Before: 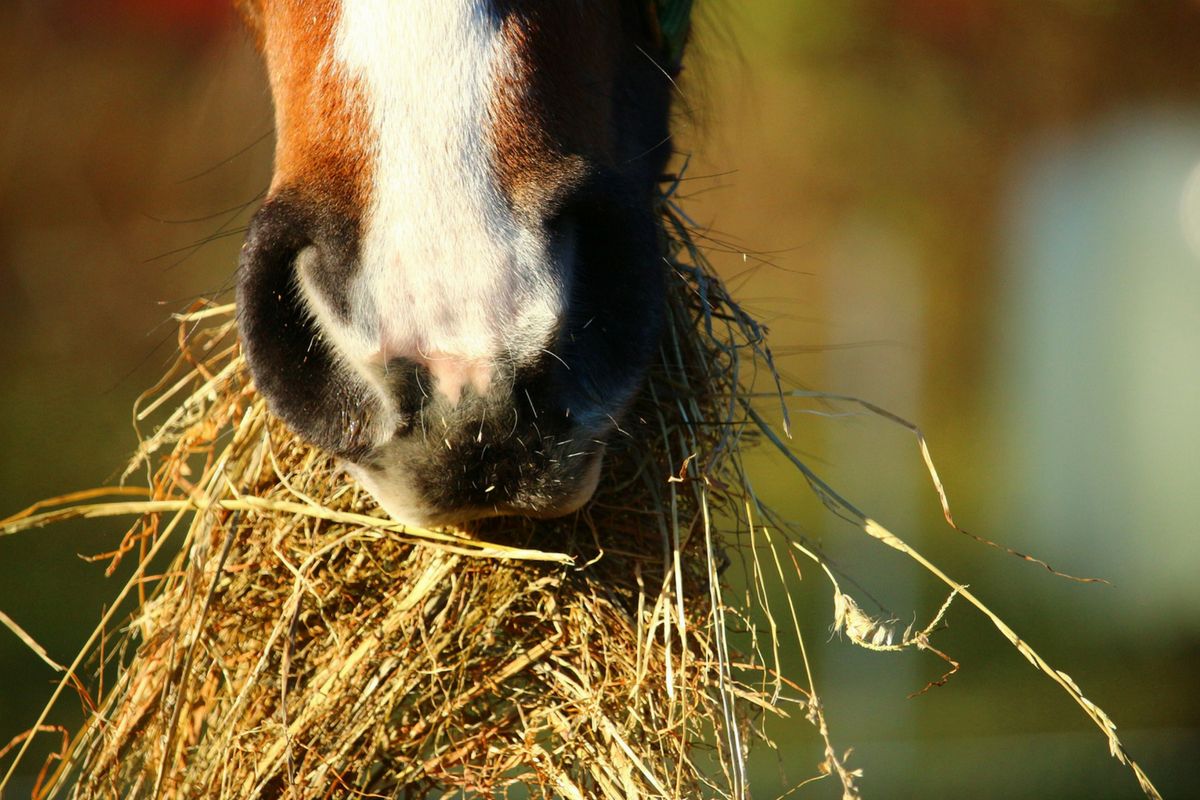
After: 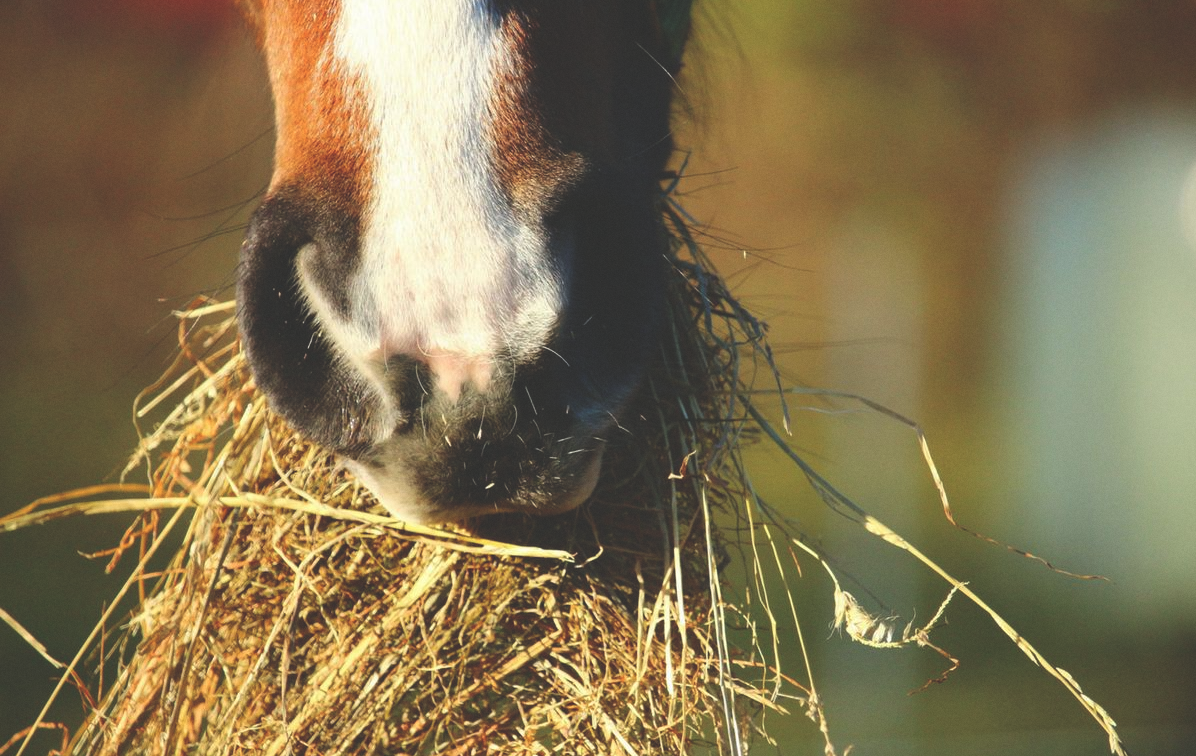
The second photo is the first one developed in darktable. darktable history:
crop: top 0.448%, right 0.264%, bottom 5.045%
grain: coarseness 0.09 ISO, strength 10%
exposure: black level correction -0.03, compensate highlight preservation false
